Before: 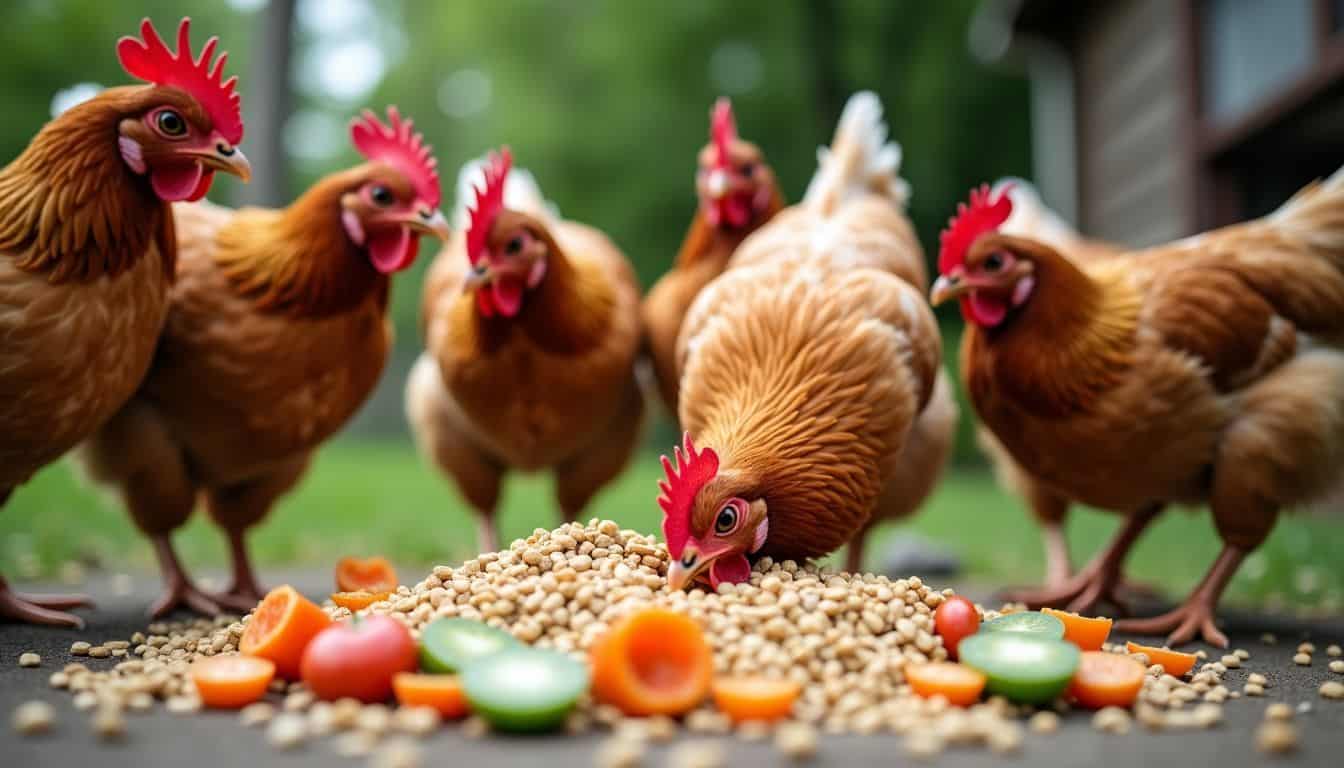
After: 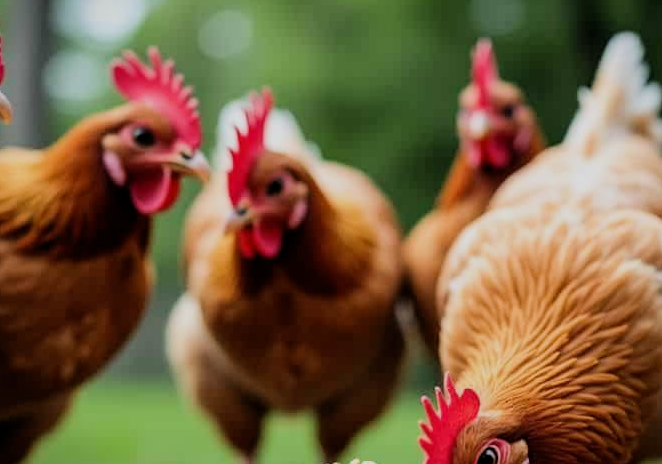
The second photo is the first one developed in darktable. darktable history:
crop: left 17.851%, top 7.712%, right 32.879%, bottom 31.847%
filmic rgb: middle gray luminance 29.26%, black relative exposure -10.36 EV, white relative exposure 5.47 EV, target black luminance 0%, hardness 3.96, latitude 2.68%, contrast 1.13, highlights saturation mix 4.37%, shadows ↔ highlights balance 15.76%
tone equalizer: edges refinement/feathering 500, mask exposure compensation -1.57 EV, preserve details no
vignetting: fall-off start 99.48%, fall-off radius 71.42%, brightness -0.642, saturation -0.006, width/height ratio 1.176
